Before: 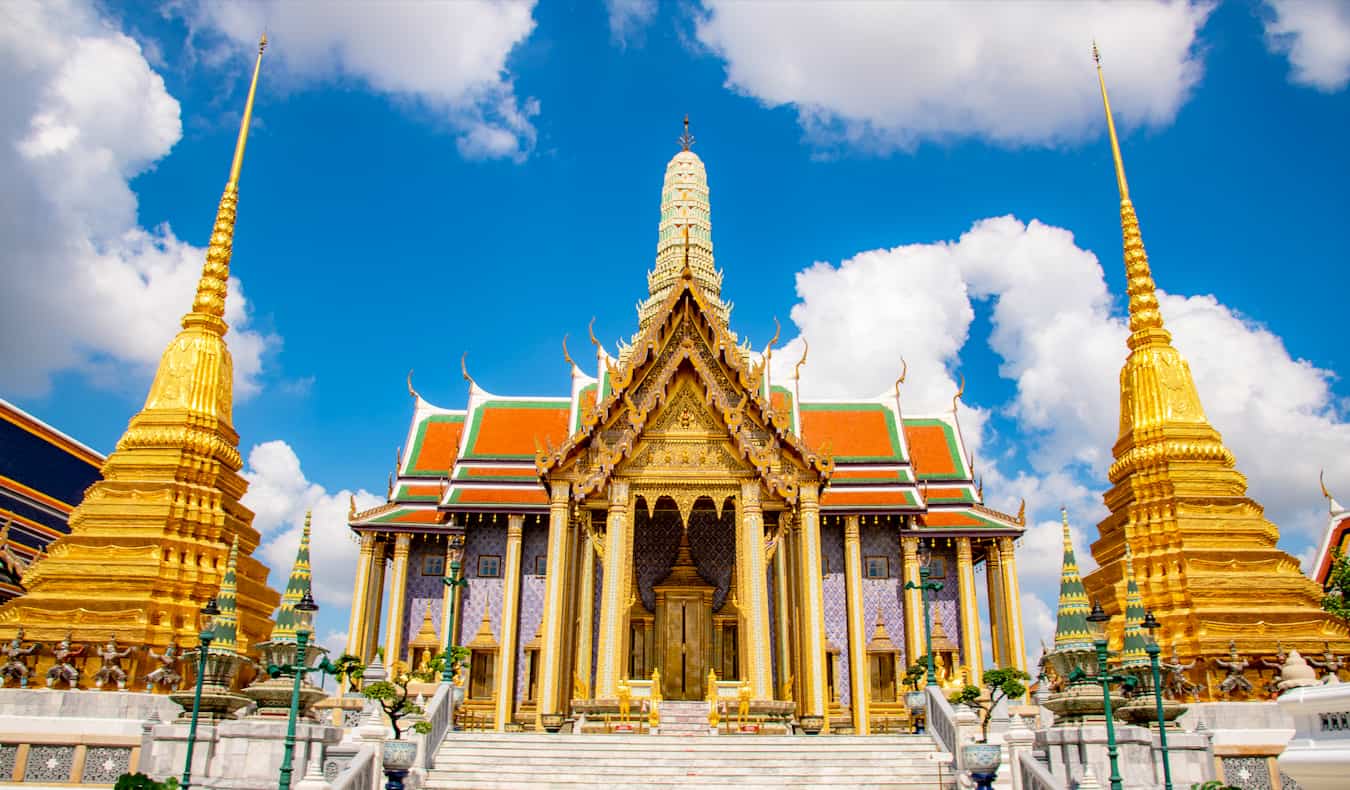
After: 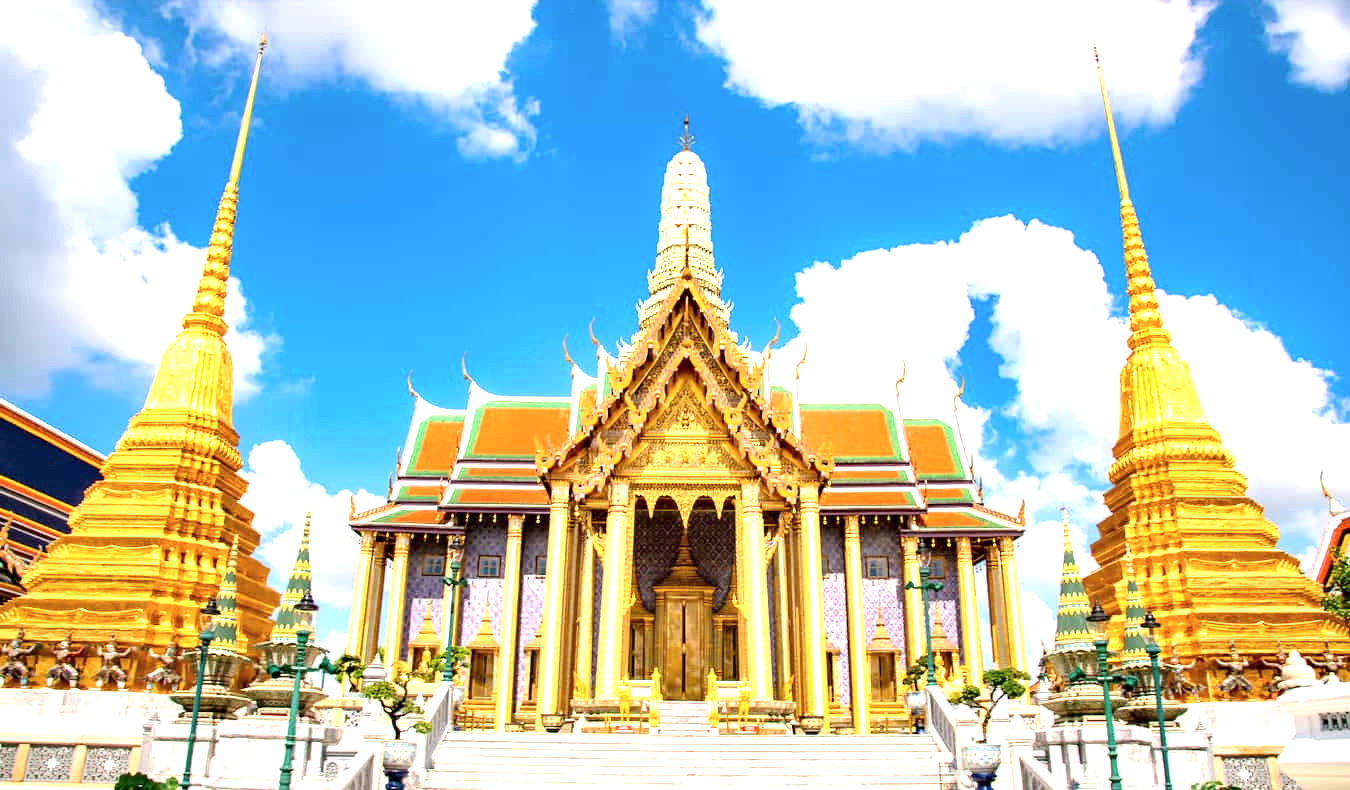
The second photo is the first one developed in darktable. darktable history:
exposure: exposure 1 EV, compensate highlight preservation false
contrast brightness saturation: contrast 0.008, saturation -0.066
